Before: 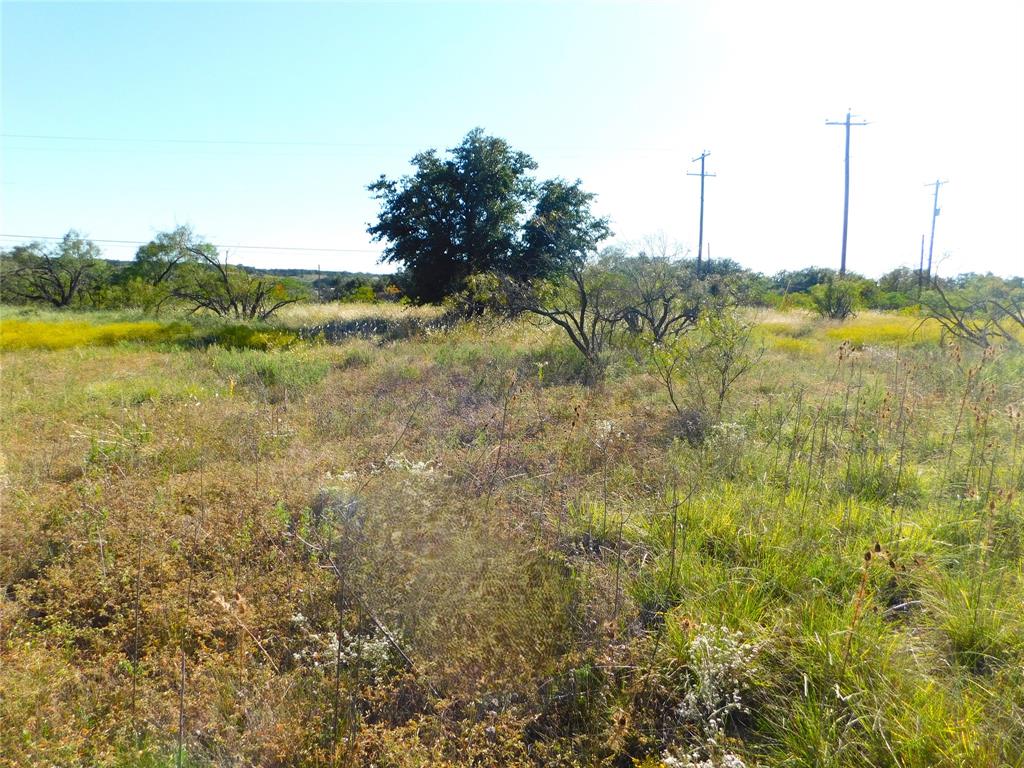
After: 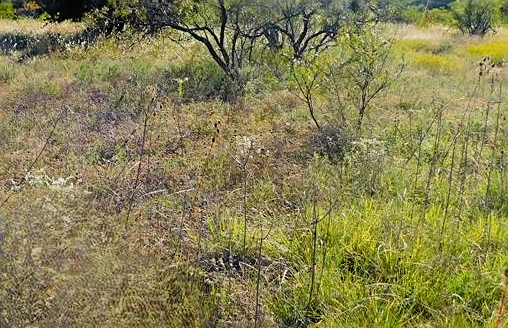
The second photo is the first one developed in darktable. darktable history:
crop: left 35.198%, top 37.101%, right 15.108%, bottom 20.077%
sharpen: on, module defaults
filmic rgb: middle gray luminance 9.42%, black relative exposure -10.64 EV, white relative exposure 3.43 EV, threshold 5.98 EV, target black luminance 0%, hardness 5.97, latitude 59.48%, contrast 1.088, highlights saturation mix 4.75%, shadows ↔ highlights balance 28.55%, enable highlight reconstruction true
